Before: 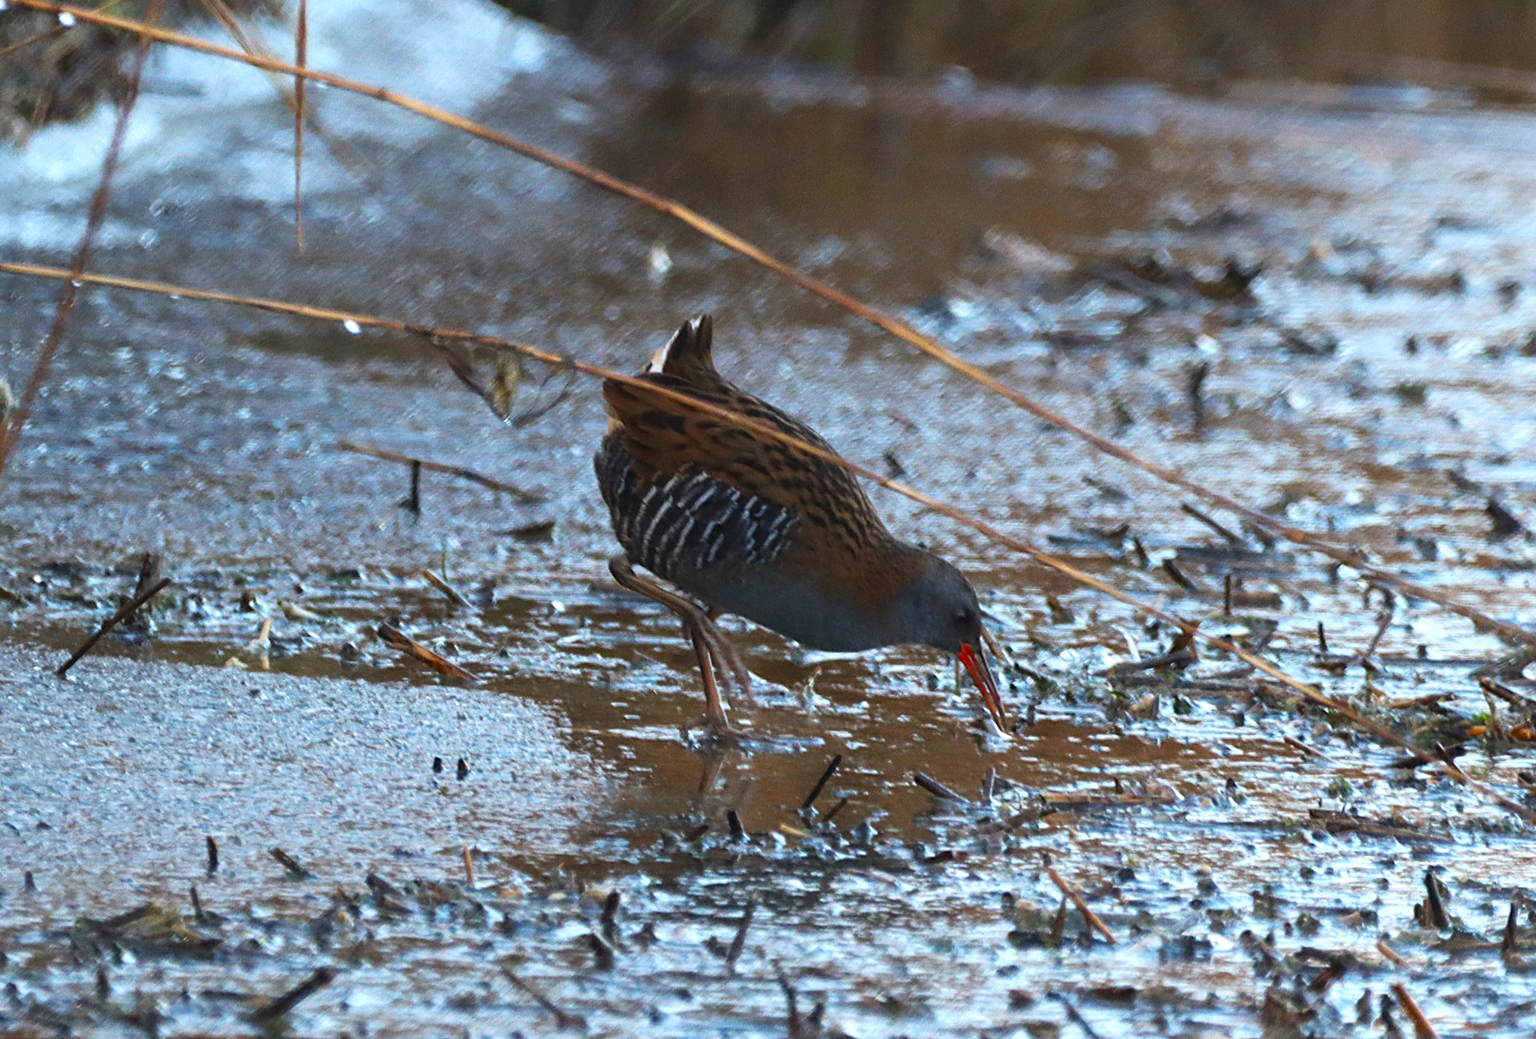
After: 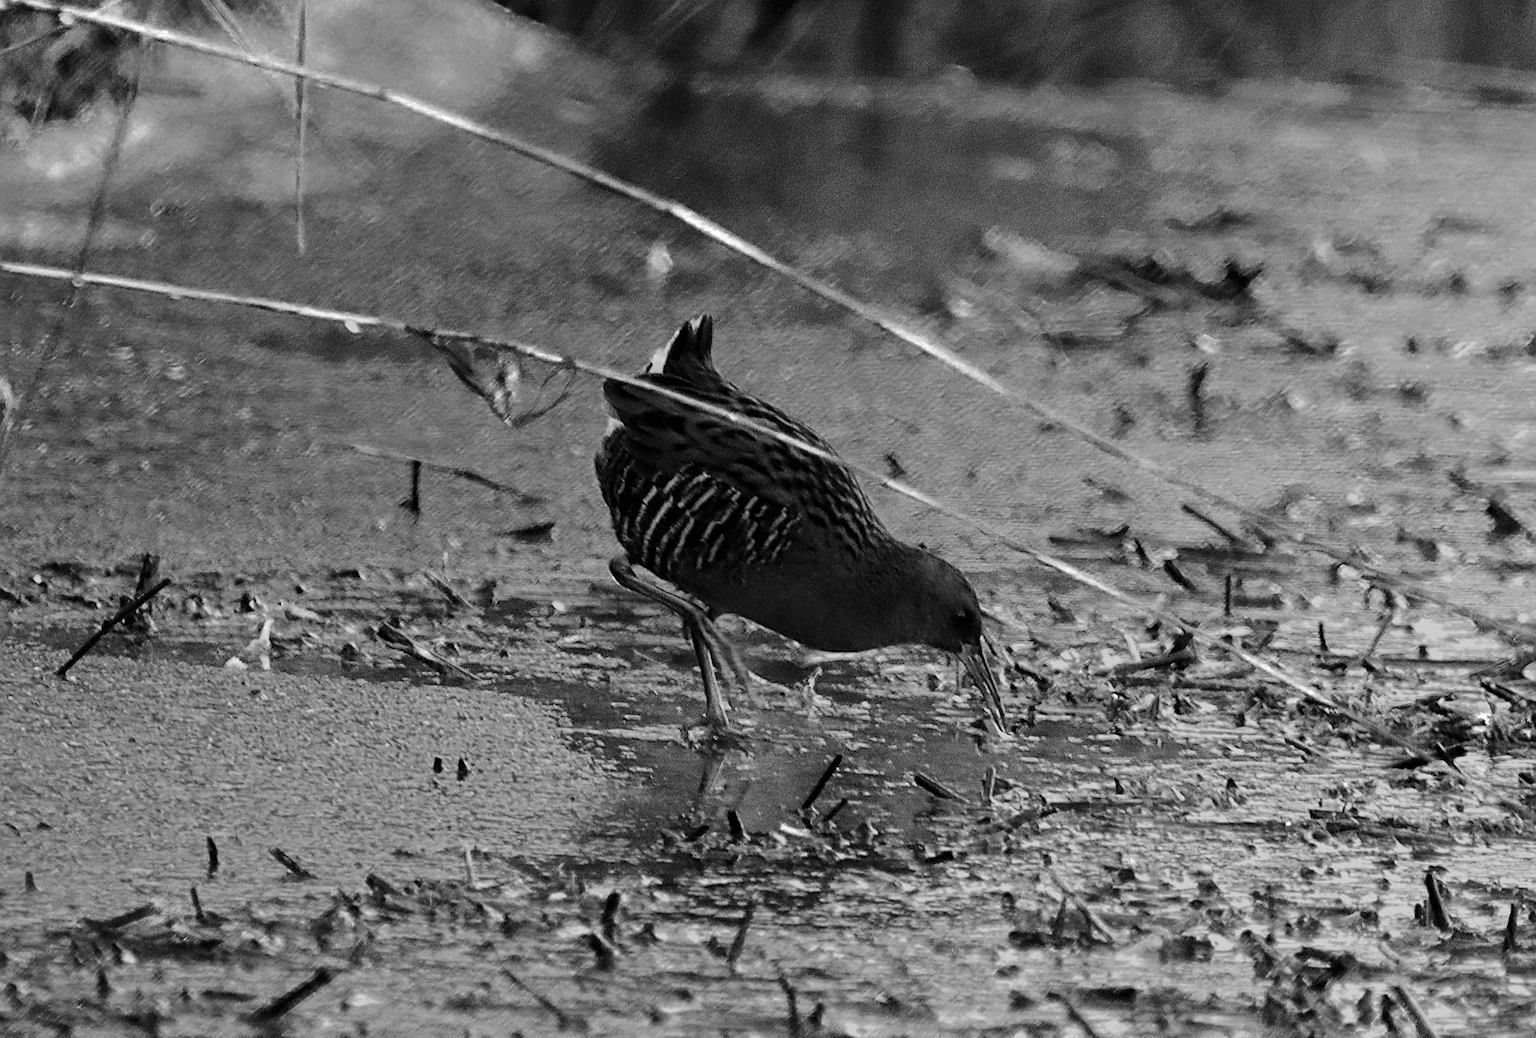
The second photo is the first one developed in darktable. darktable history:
color zones: curves: ch0 [(0, 0.554) (0.146, 0.662) (0.293, 0.86) (0.503, 0.774) (0.637, 0.106) (0.74, 0.072) (0.866, 0.488) (0.998, 0.569)]; ch1 [(0, 0) (0.143, 0) (0.286, 0) (0.429, 0) (0.571, 0) (0.714, 0) (0.857, 0)]
tone curve: curves: ch0 [(0, 0) (0.049, 0.01) (0.154, 0.081) (0.491, 0.519) (0.748, 0.765) (1, 0.919)]; ch1 [(0, 0) (0.172, 0.123) (0.317, 0.272) (0.401, 0.422) (0.499, 0.497) (0.531, 0.54) (0.615, 0.603) (0.741, 0.783) (1, 1)]; ch2 [(0, 0) (0.411, 0.424) (0.483, 0.478) (0.544, 0.56) (0.686, 0.638) (1, 1)], preserve colors none
sharpen: amount 0.745
shadows and highlights: shadows 24.9, highlights -23.5
filmic rgb: black relative exposure -7.65 EV, white relative exposure 4.56 EV, hardness 3.61
